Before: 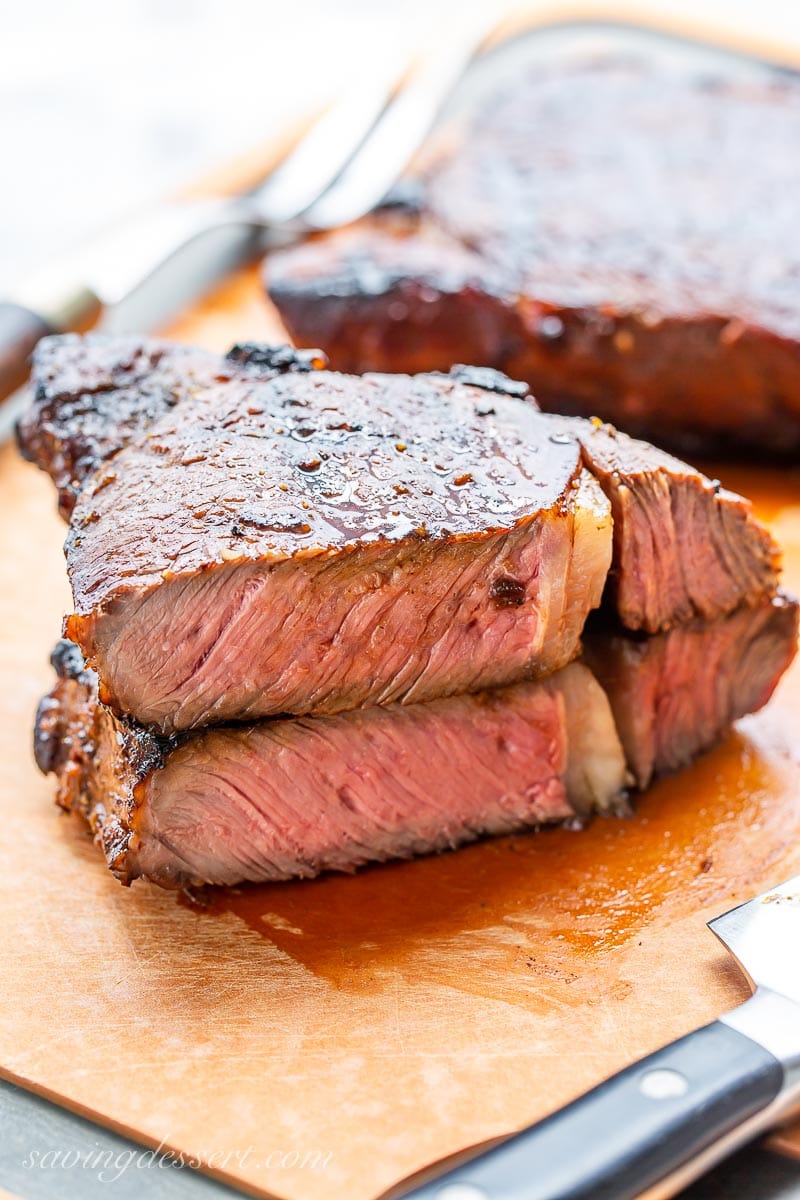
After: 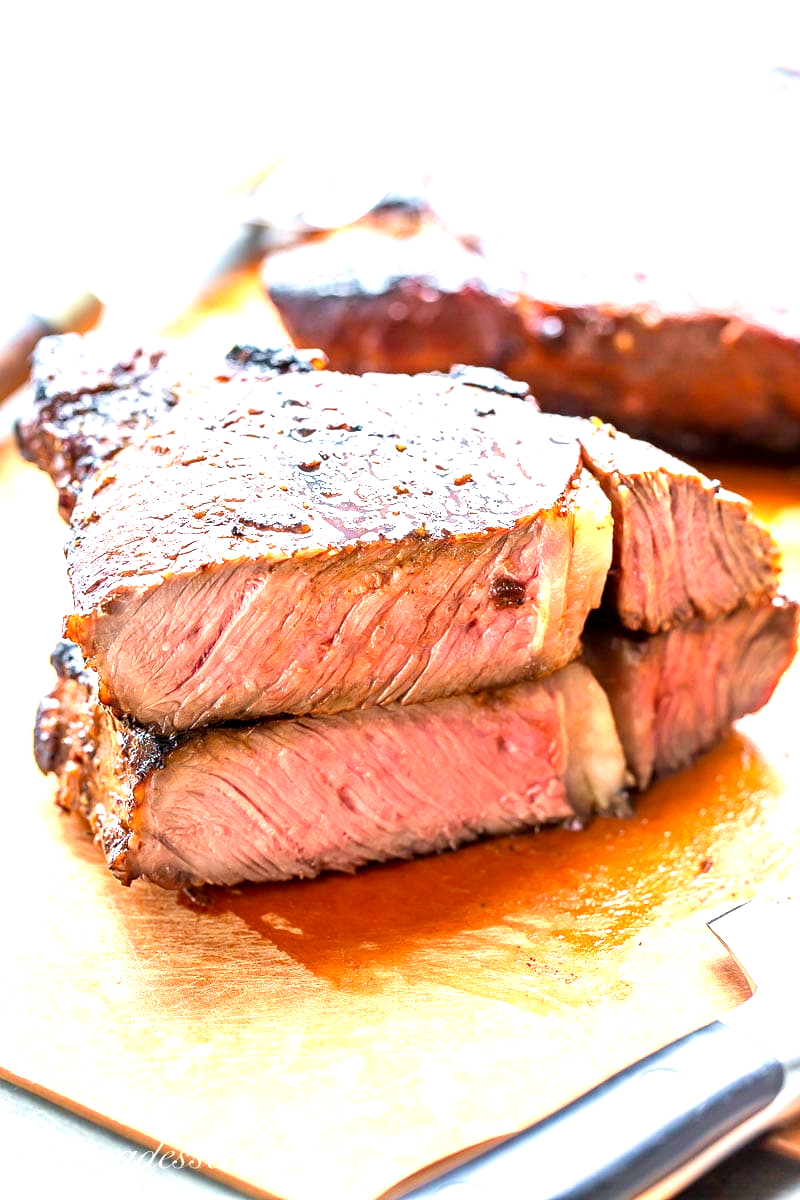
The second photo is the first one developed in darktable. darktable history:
exposure: black level correction 0.001, exposure 1 EV, compensate highlight preservation false
velvia: on, module defaults
